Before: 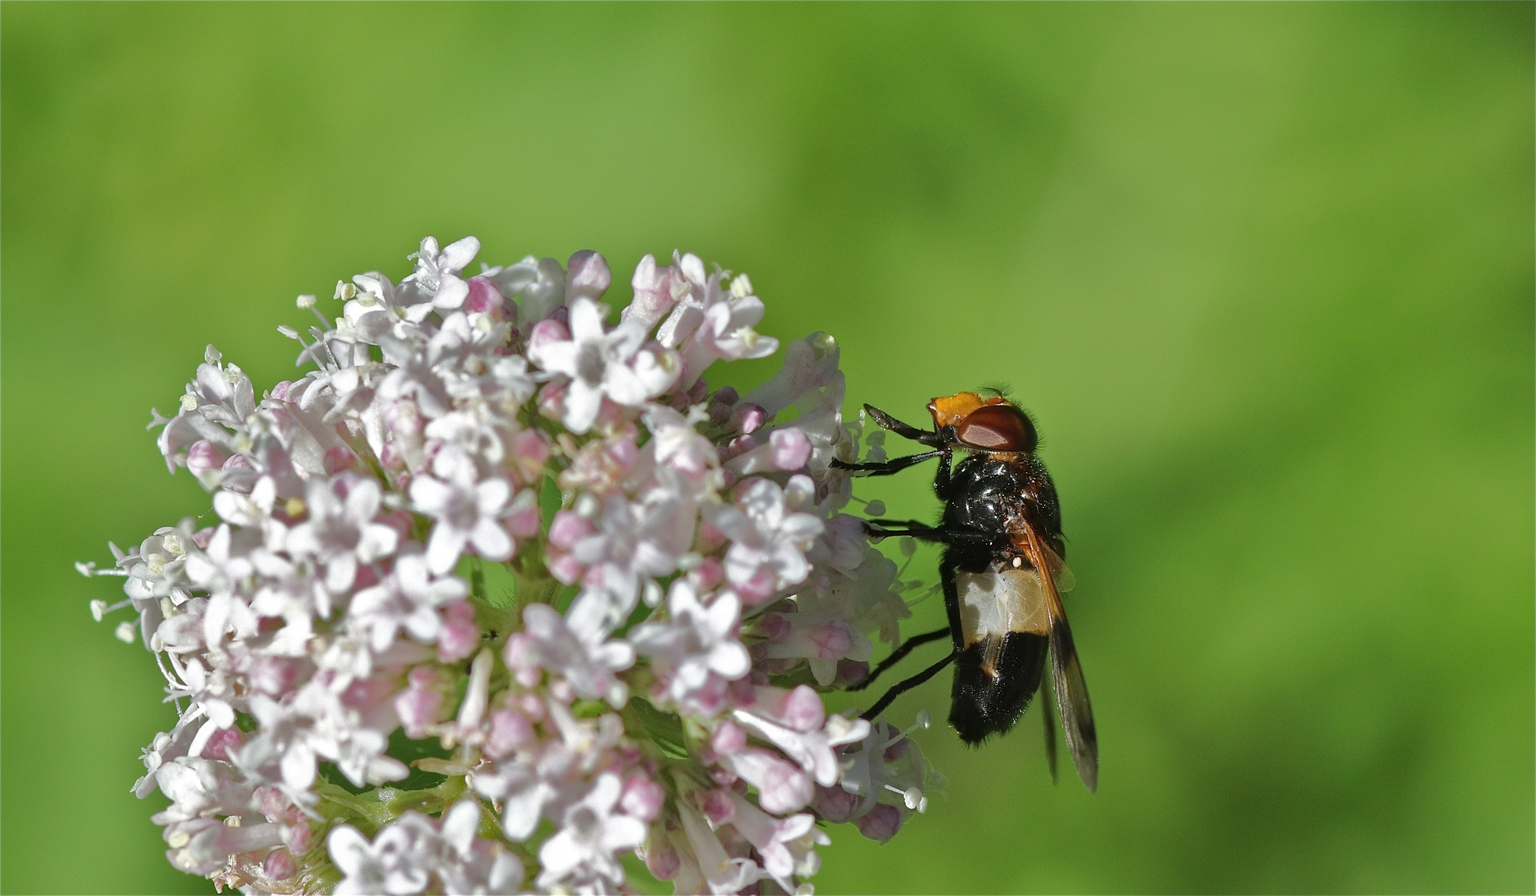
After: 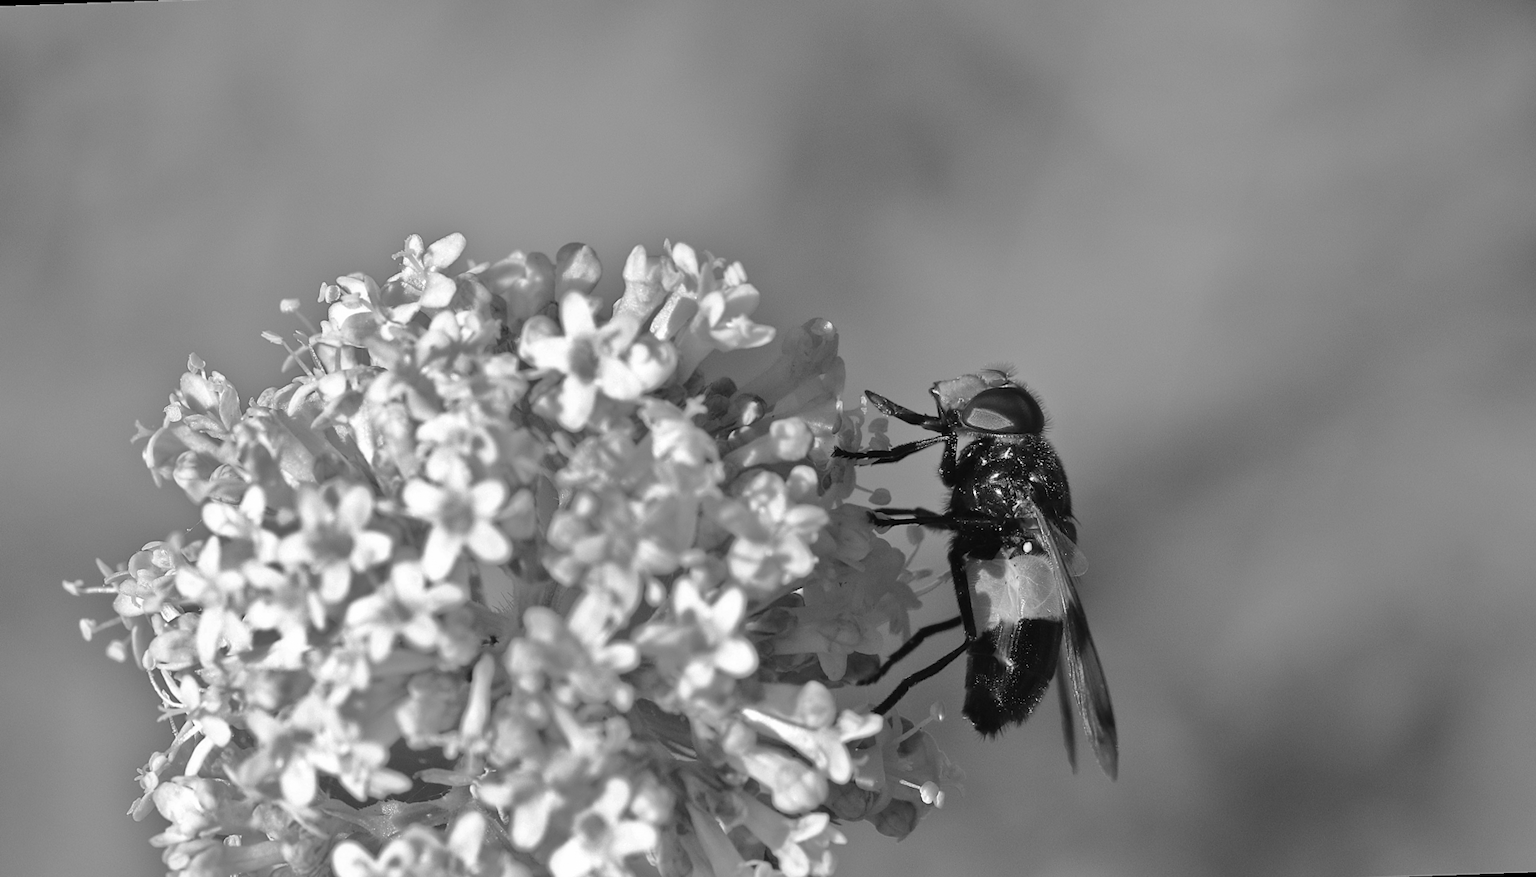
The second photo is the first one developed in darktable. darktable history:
monochrome: a -3.63, b -0.465
color correction: highlights a* 11.96, highlights b* 11.58
rotate and perspective: rotation -2°, crop left 0.022, crop right 0.978, crop top 0.049, crop bottom 0.951
